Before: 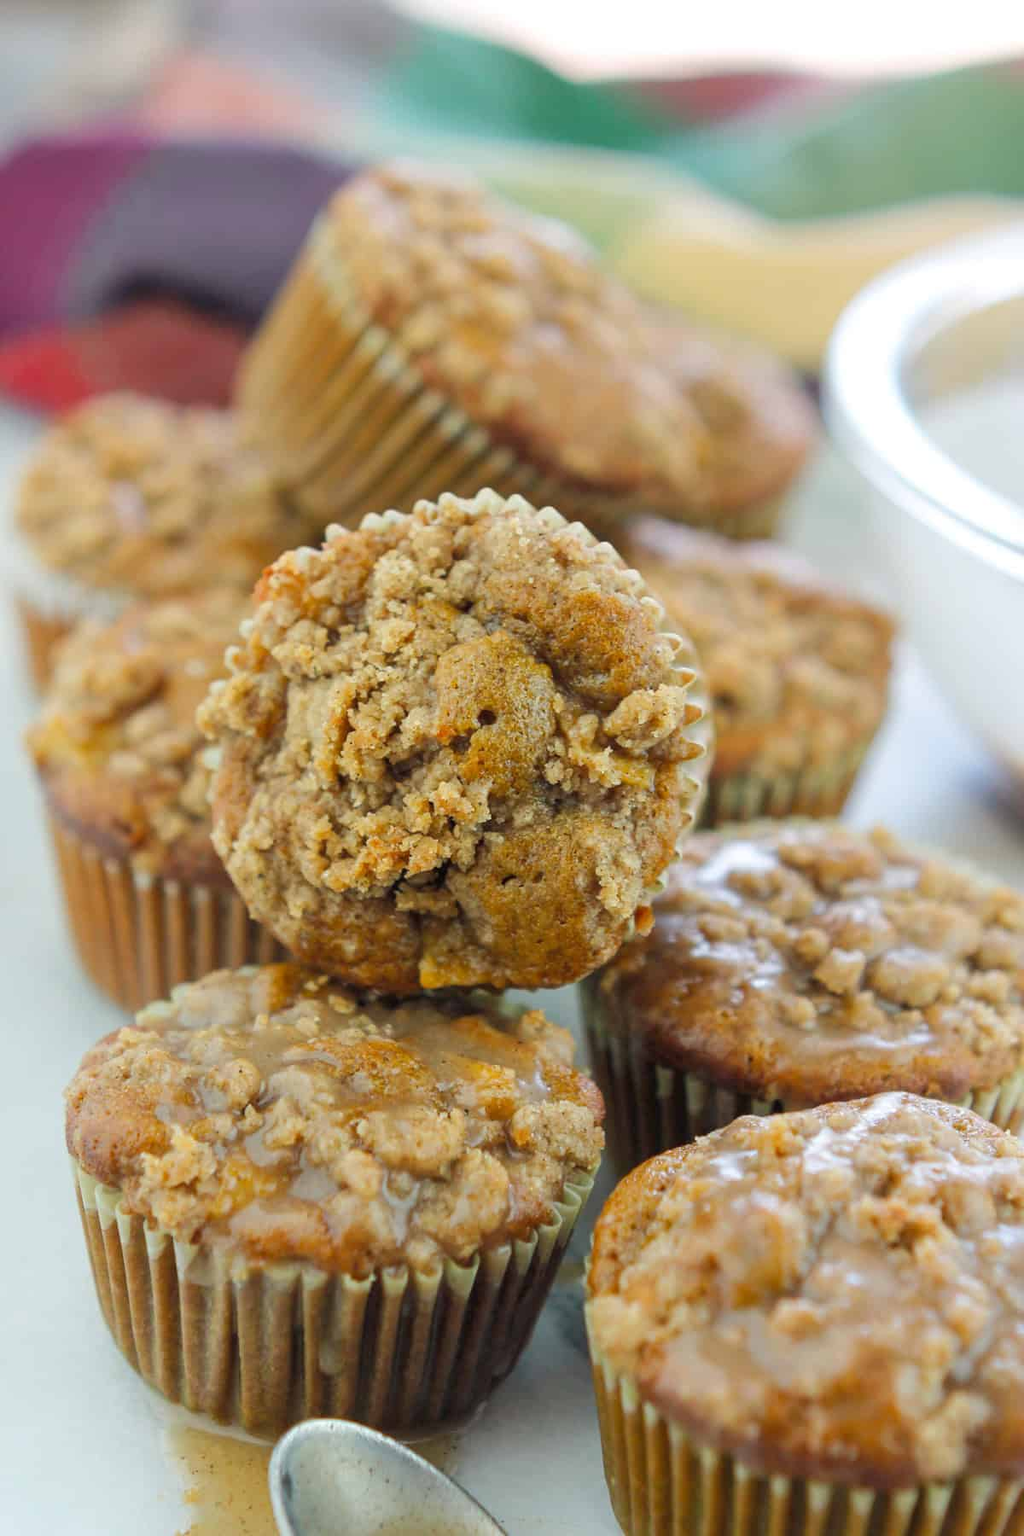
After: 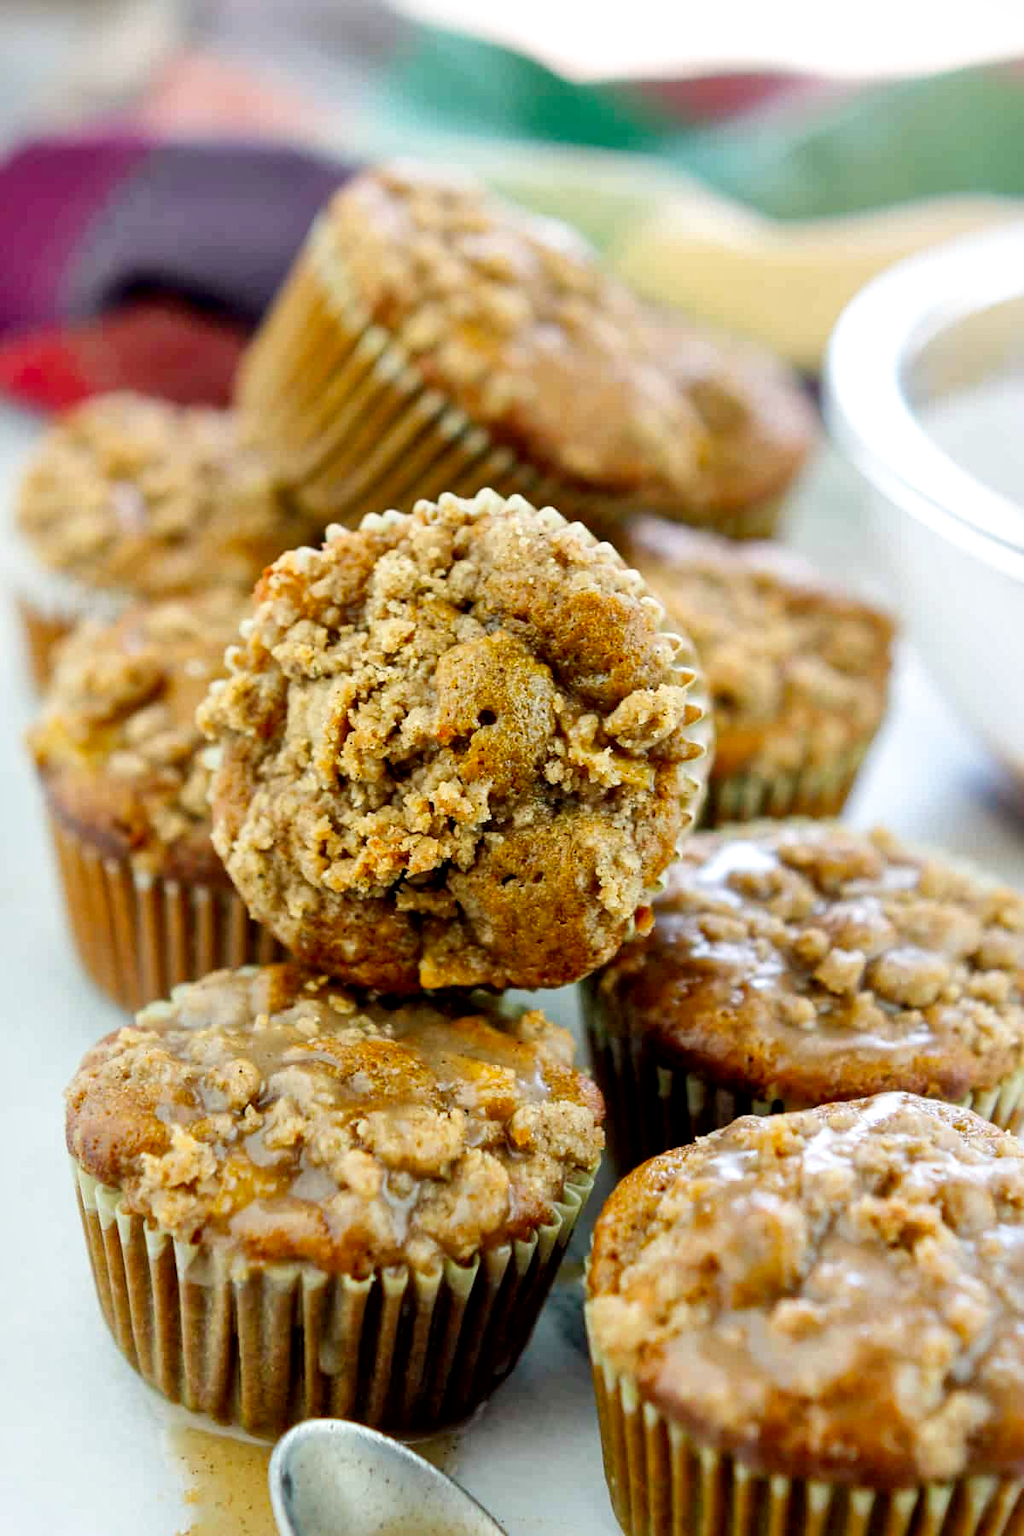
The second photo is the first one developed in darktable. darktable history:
filmic rgb: black relative exposure -6.3 EV, white relative exposure 2.8 EV, threshold 3 EV, target black luminance 0%, hardness 4.6, latitude 67.35%, contrast 1.292, shadows ↔ highlights balance -3.5%, preserve chrominance no, color science v4 (2020), contrast in shadows soft, enable highlight reconstruction true
local contrast: mode bilateral grid, contrast 20, coarseness 100, detail 150%, midtone range 0.2
